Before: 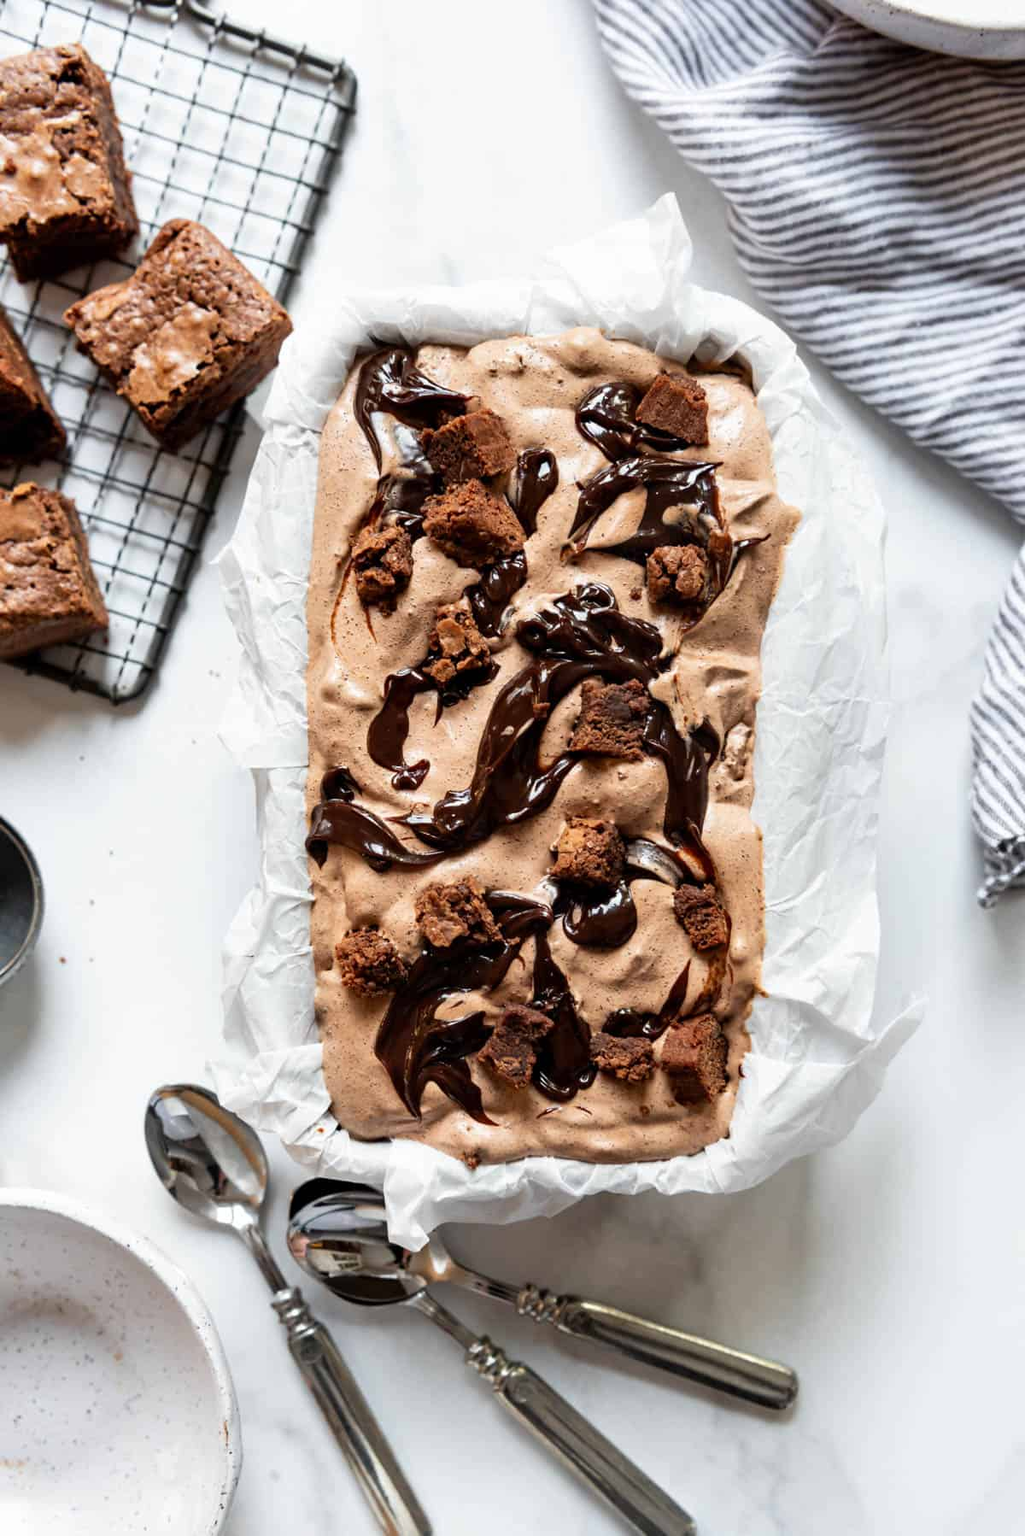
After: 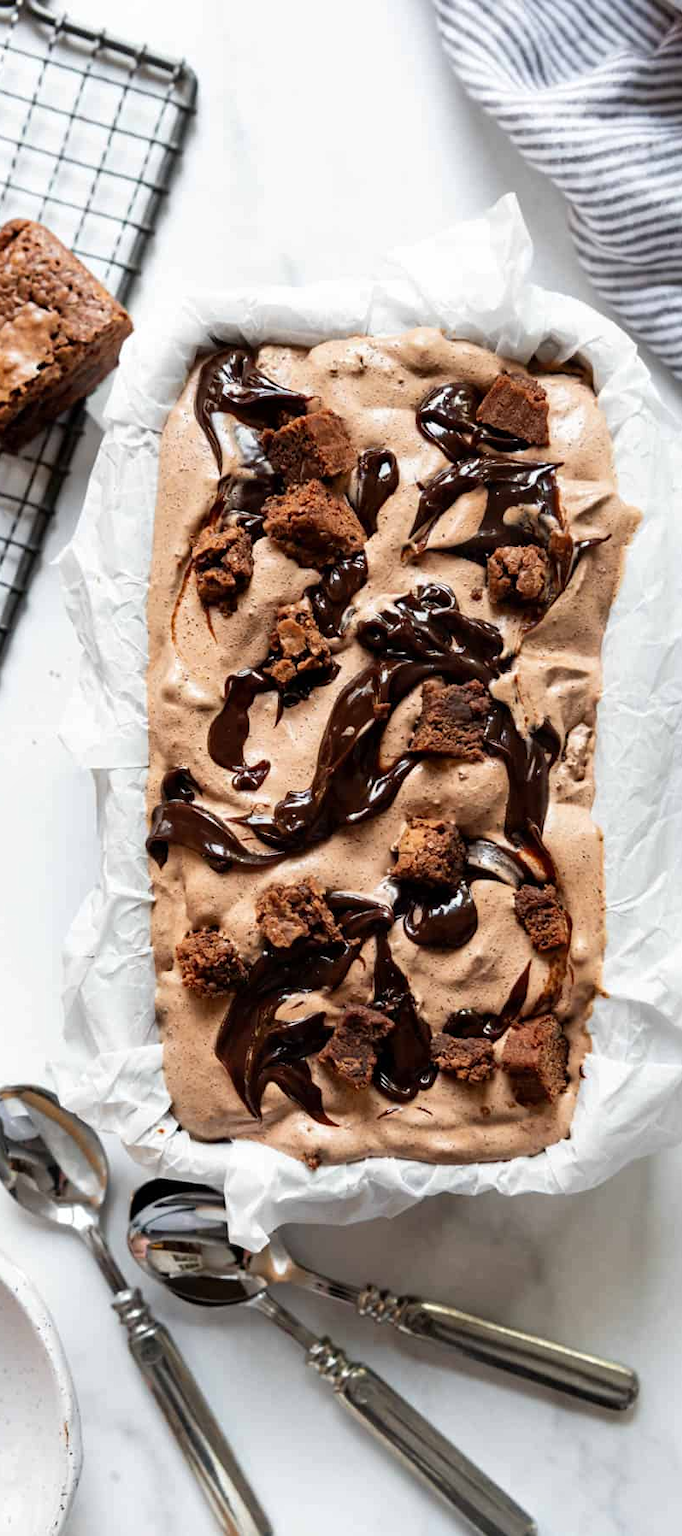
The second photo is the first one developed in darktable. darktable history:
crop and rotate: left 15.63%, right 17.789%
tone equalizer: edges refinement/feathering 500, mask exposure compensation -1.57 EV, preserve details guided filter
